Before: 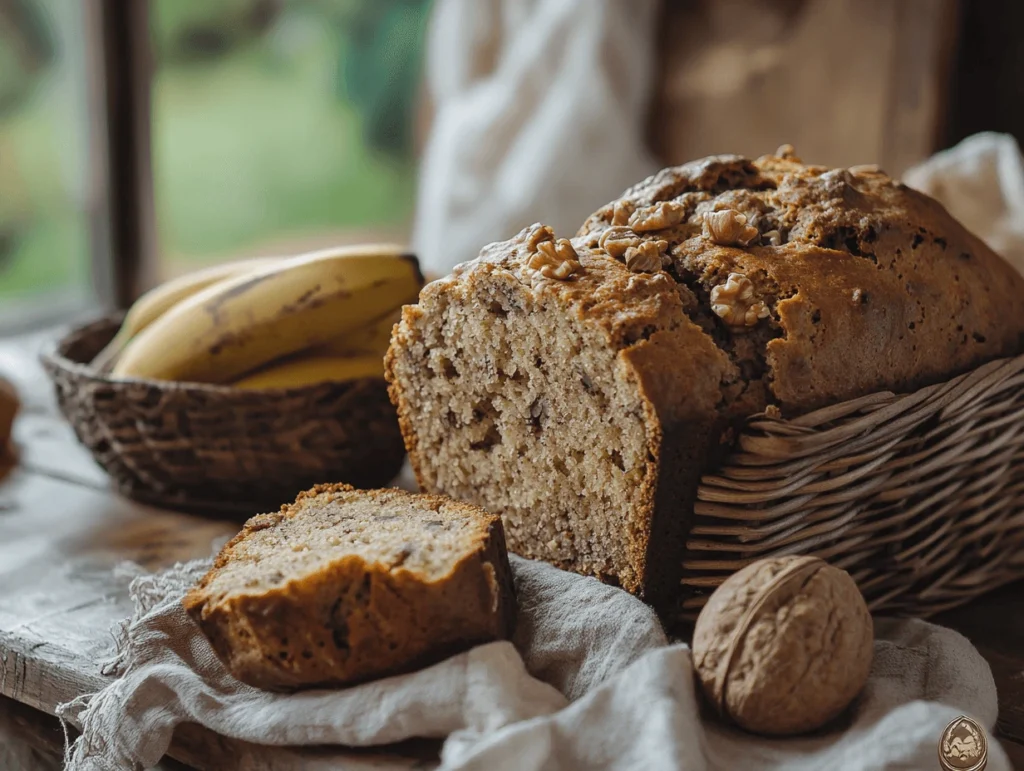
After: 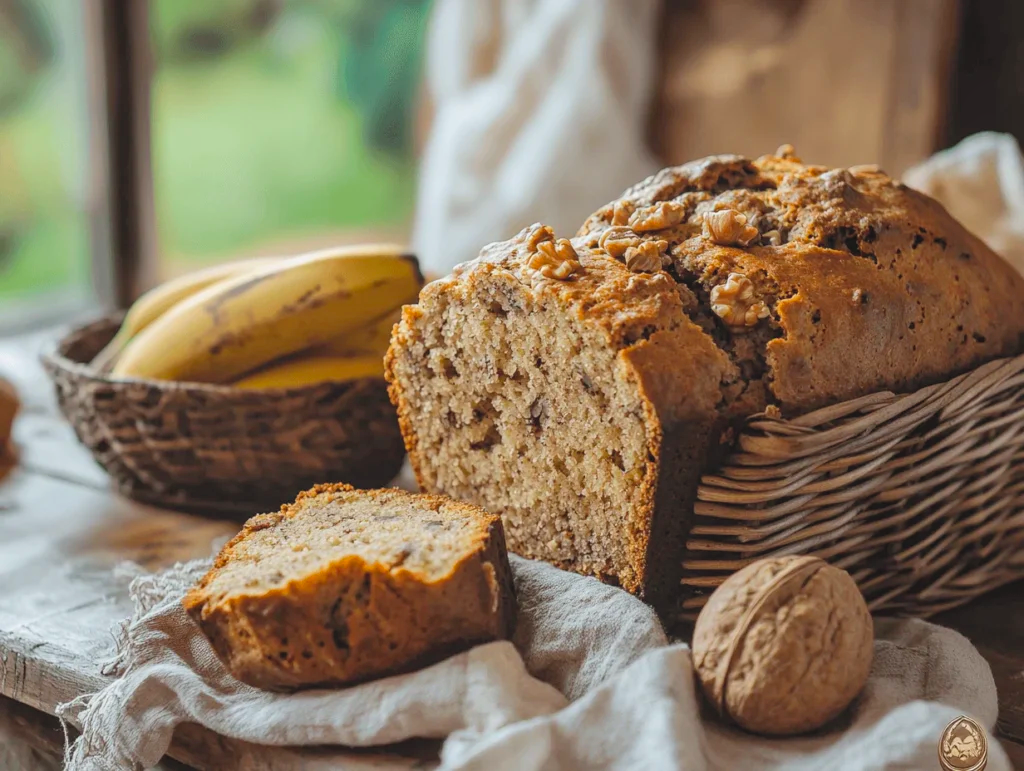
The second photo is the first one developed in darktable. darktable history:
local contrast: detail 110%
contrast brightness saturation: contrast 0.07, brightness 0.18, saturation 0.4
